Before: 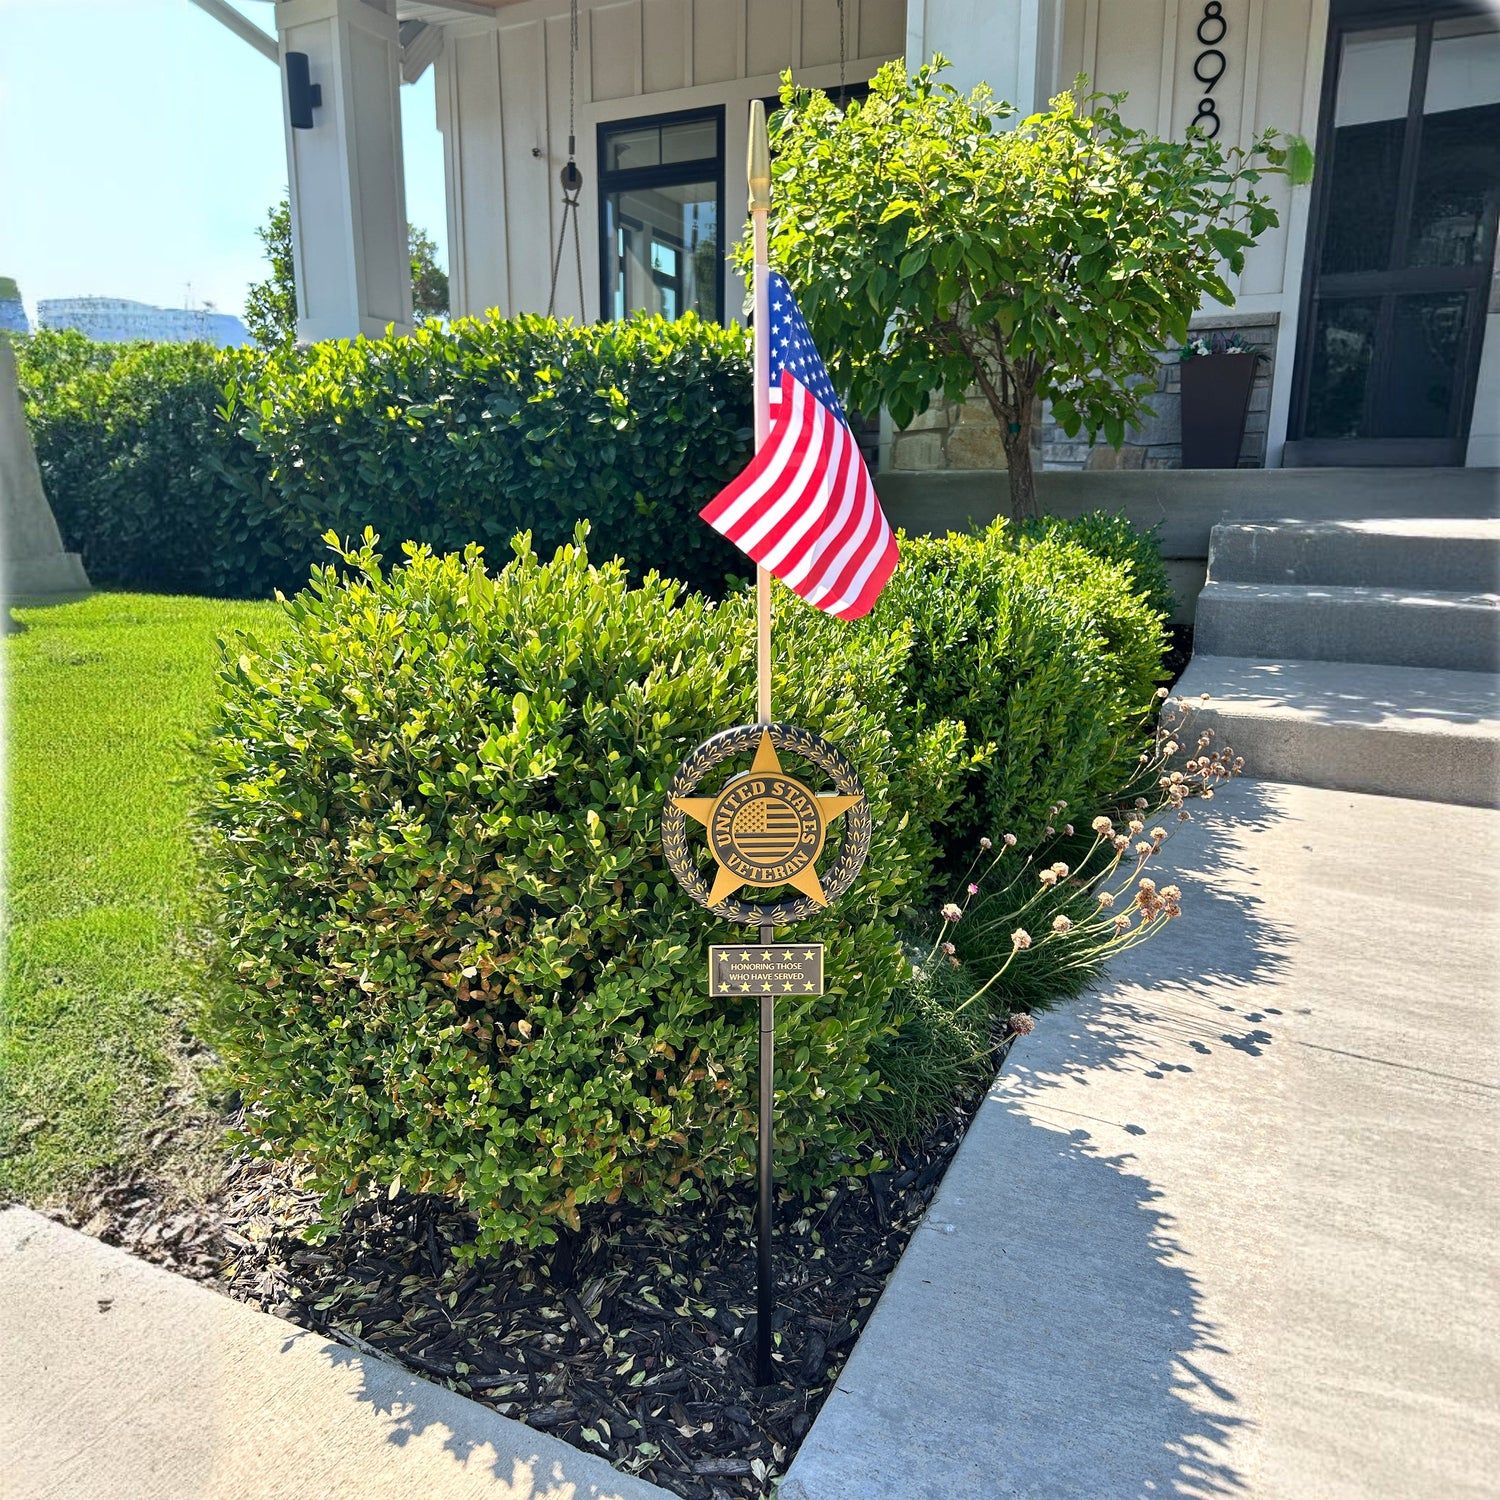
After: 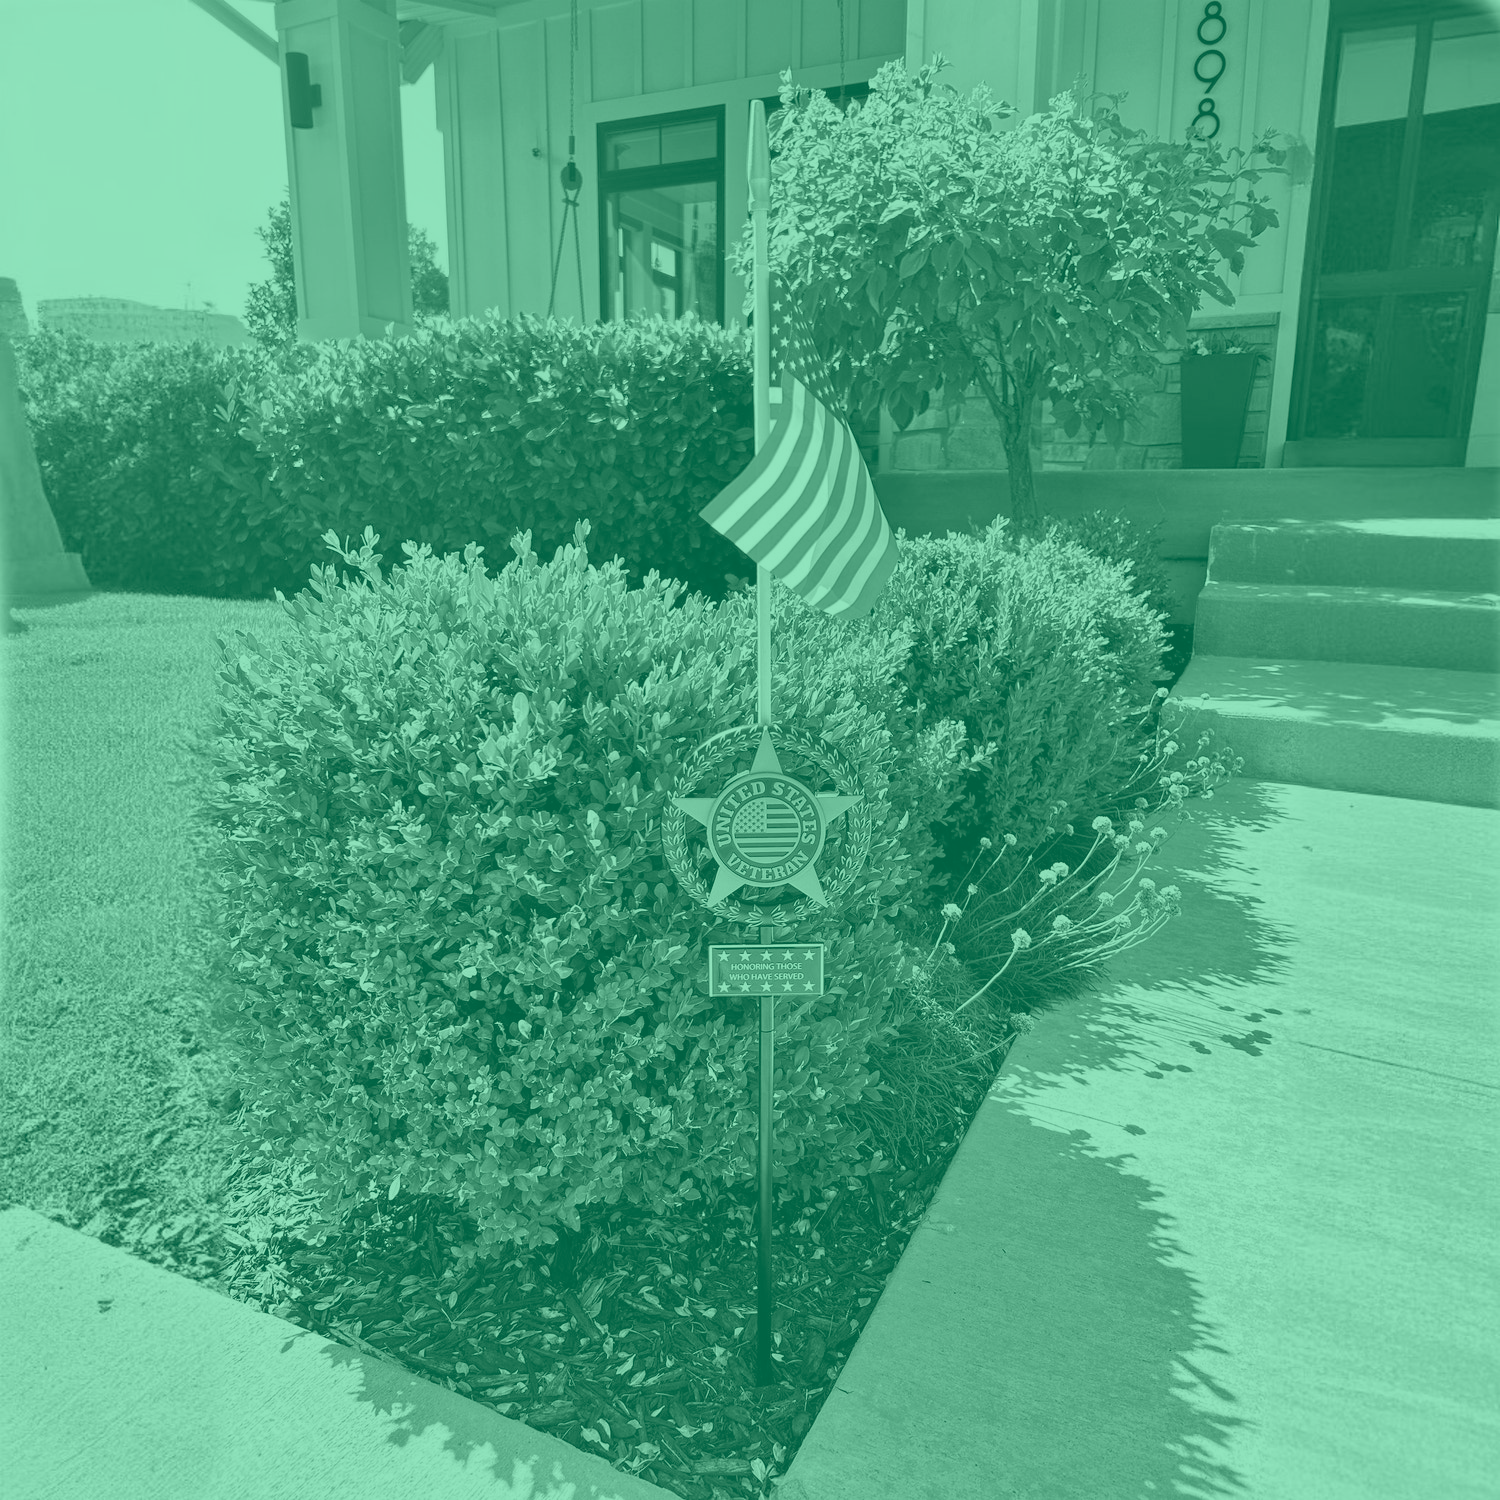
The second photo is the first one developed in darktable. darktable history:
colorize: hue 147.6°, saturation 65%, lightness 21.64%
exposure: exposure -0.041 EV, compensate highlight preservation false
